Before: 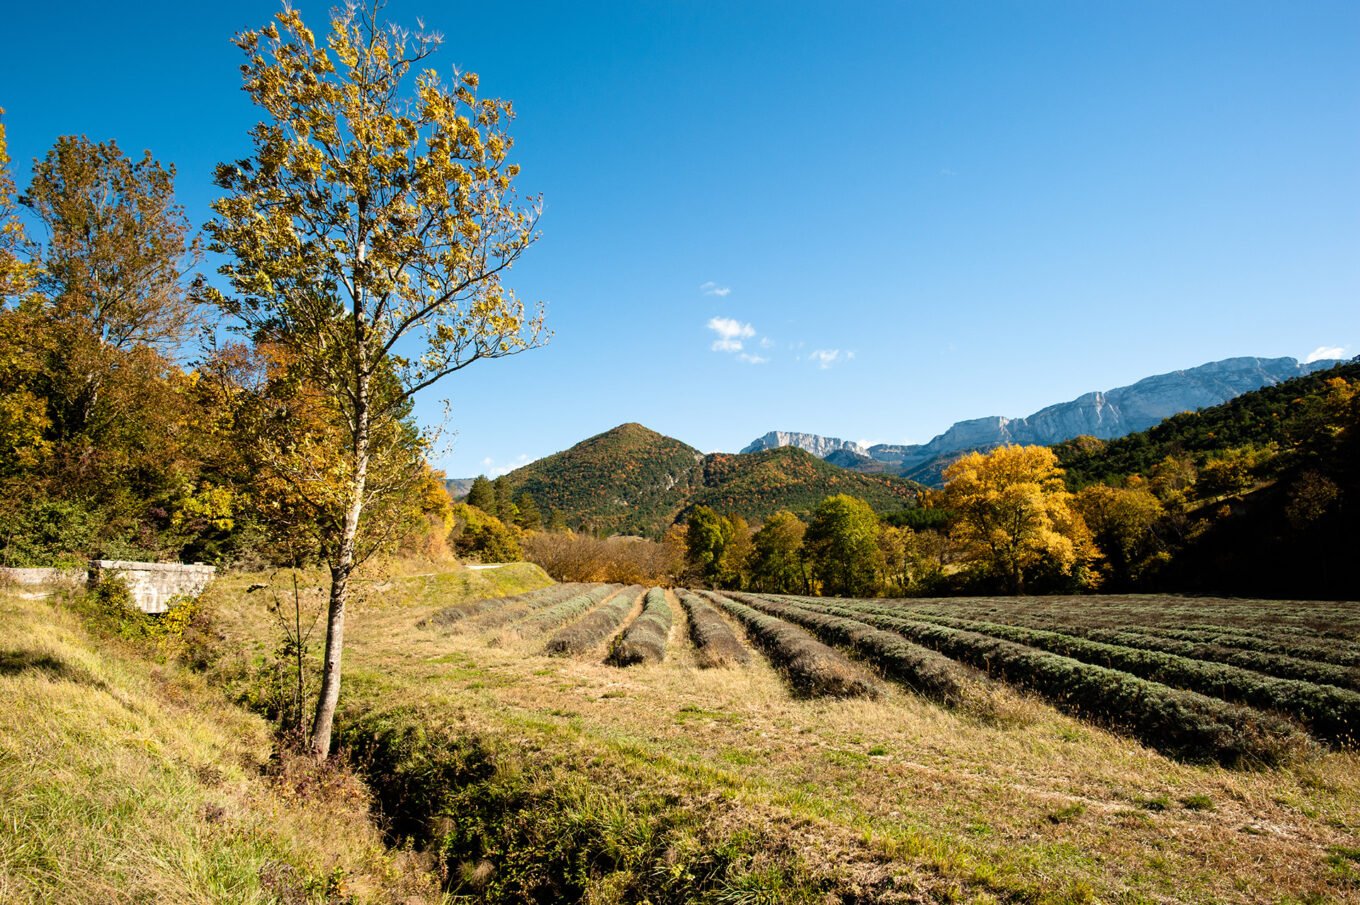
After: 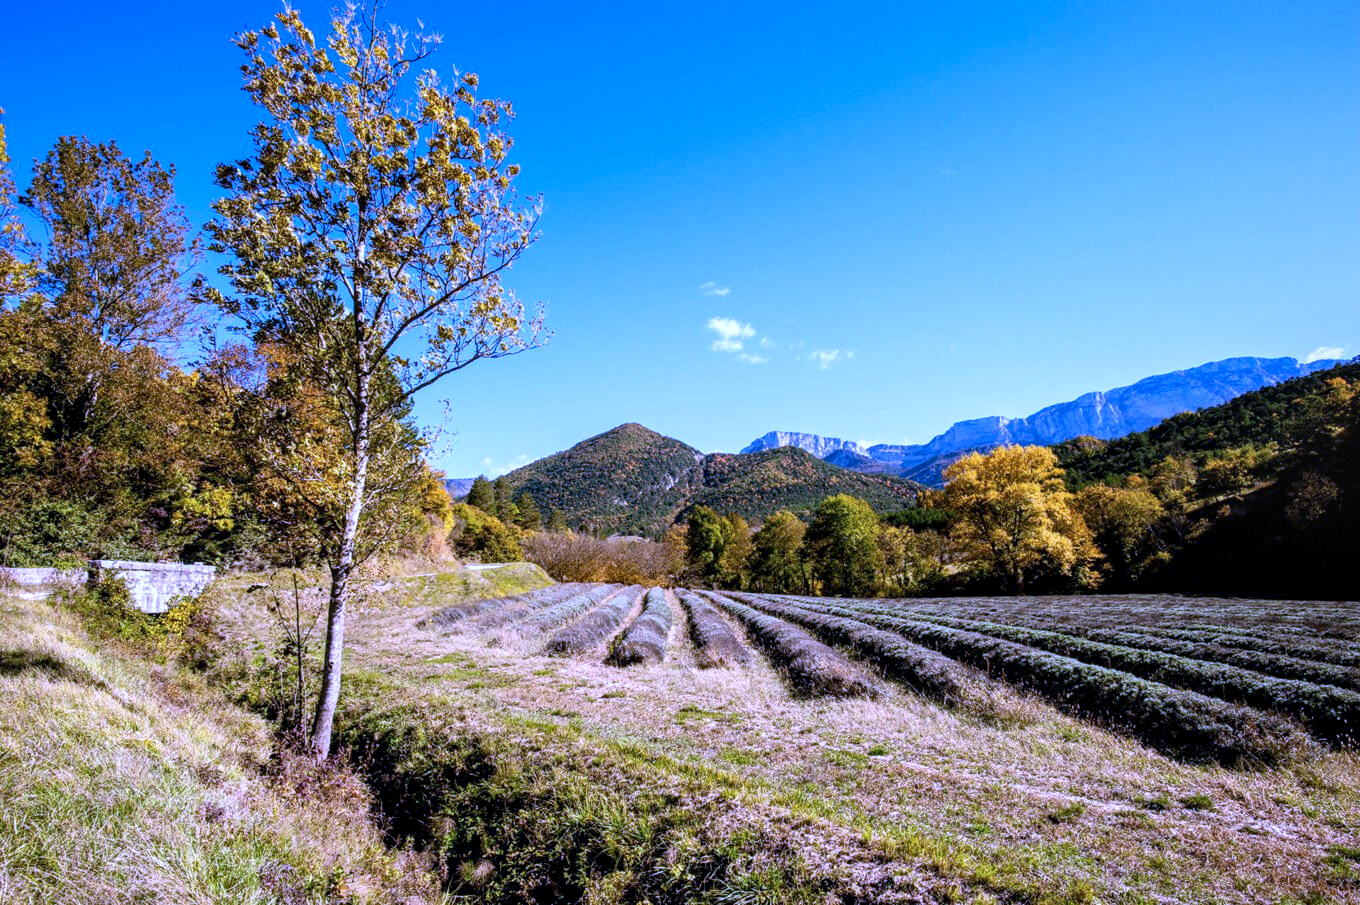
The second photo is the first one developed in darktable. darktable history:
local contrast: detail 130%
white balance: red 0.98, blue 1.61
color calibration: x 0.37, y 0.382, temperature 4313.32 K
